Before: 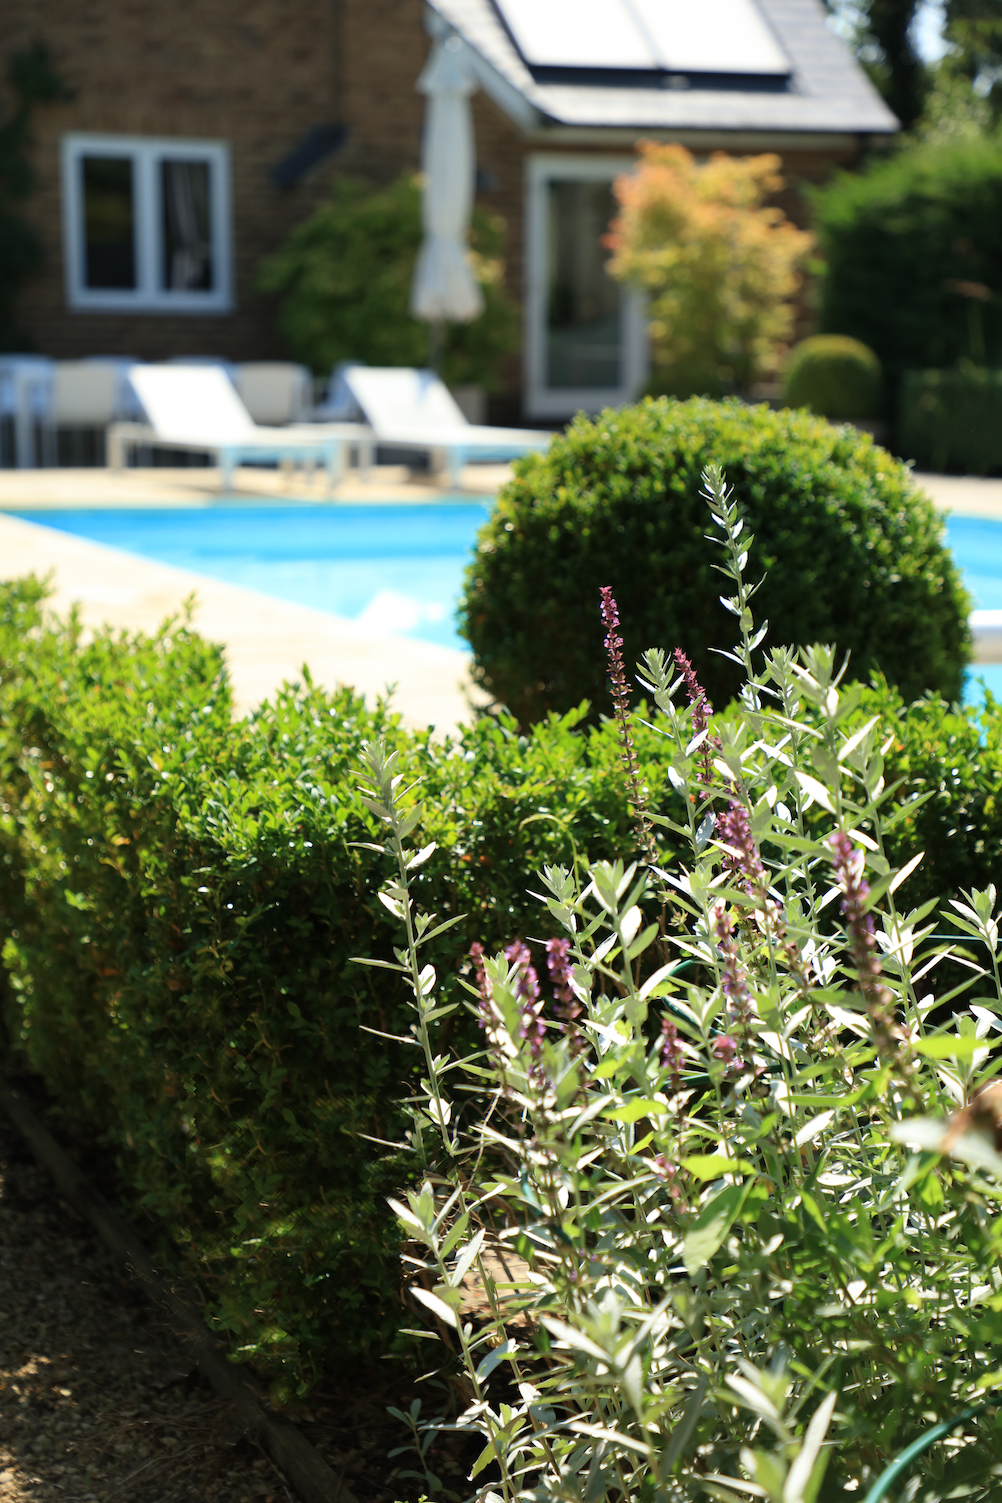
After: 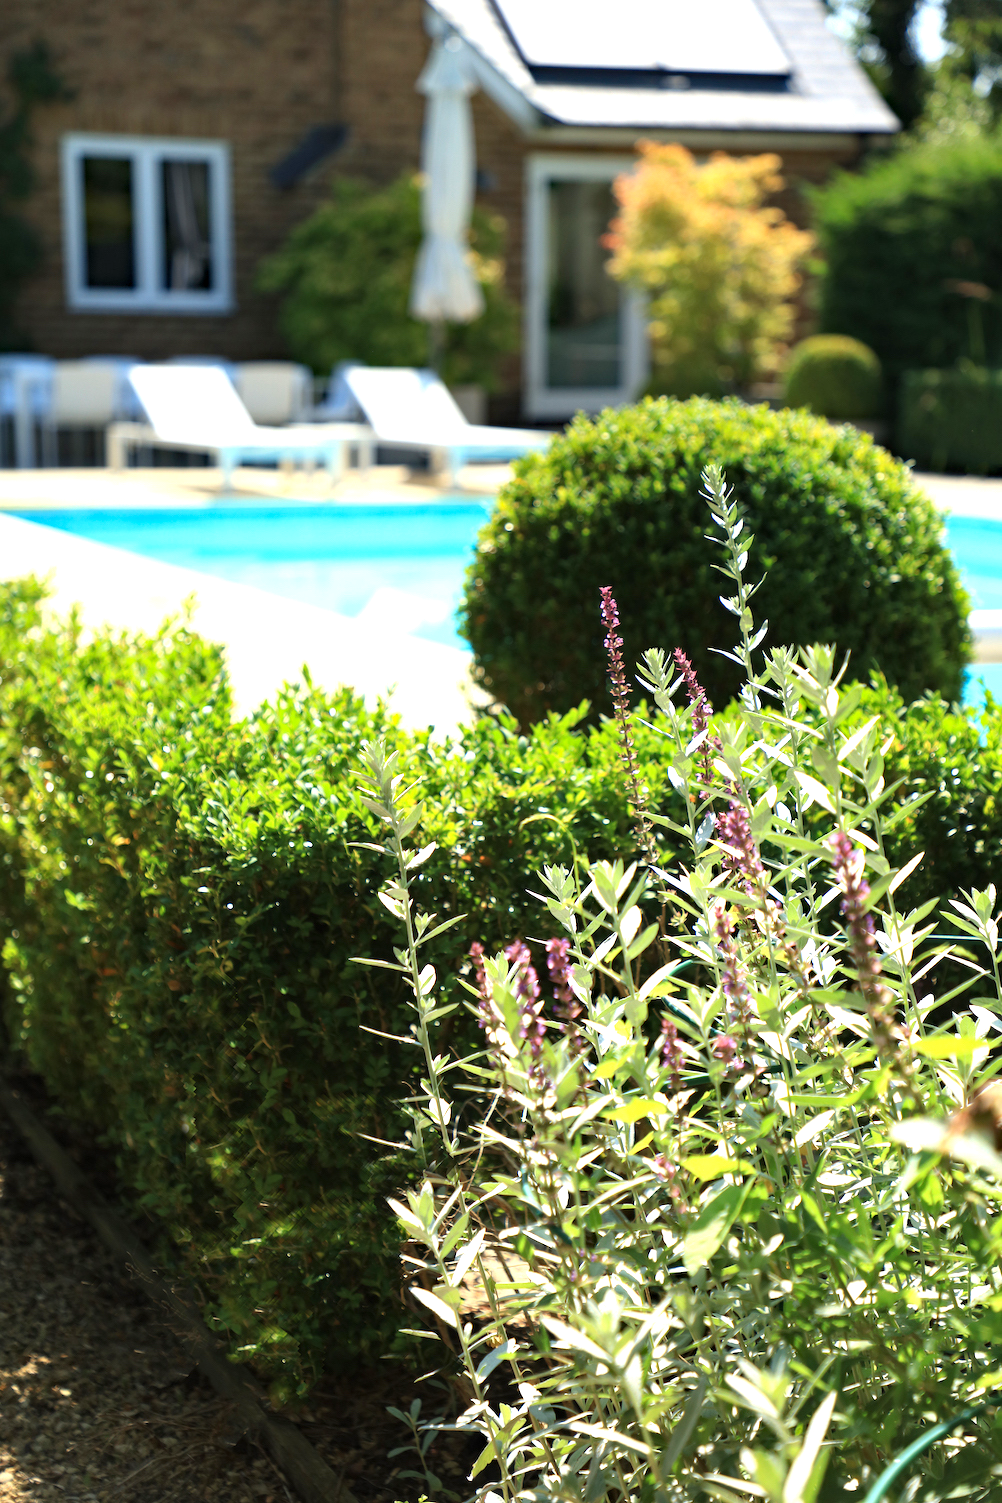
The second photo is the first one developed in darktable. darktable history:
exposure: black level correction 0, exposure 0.699 EV, compensate highlight preservation false
haze removal: compatibility mode true, adaptive false
levels: mode automatic, levels [0.514, 0.759, 1]
